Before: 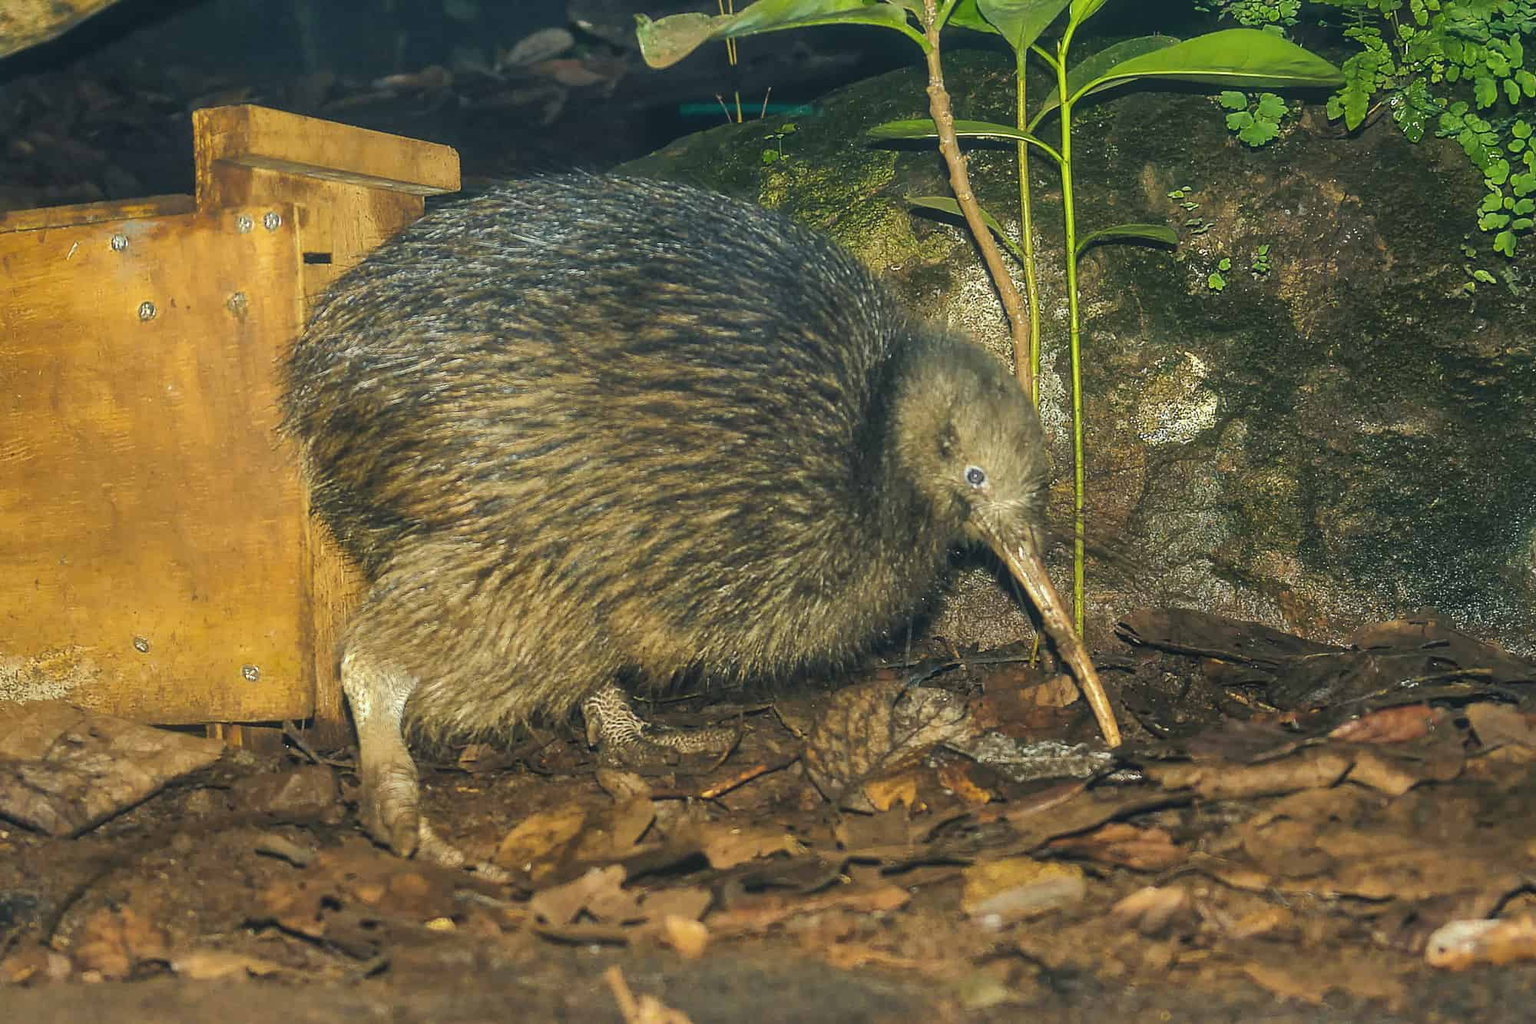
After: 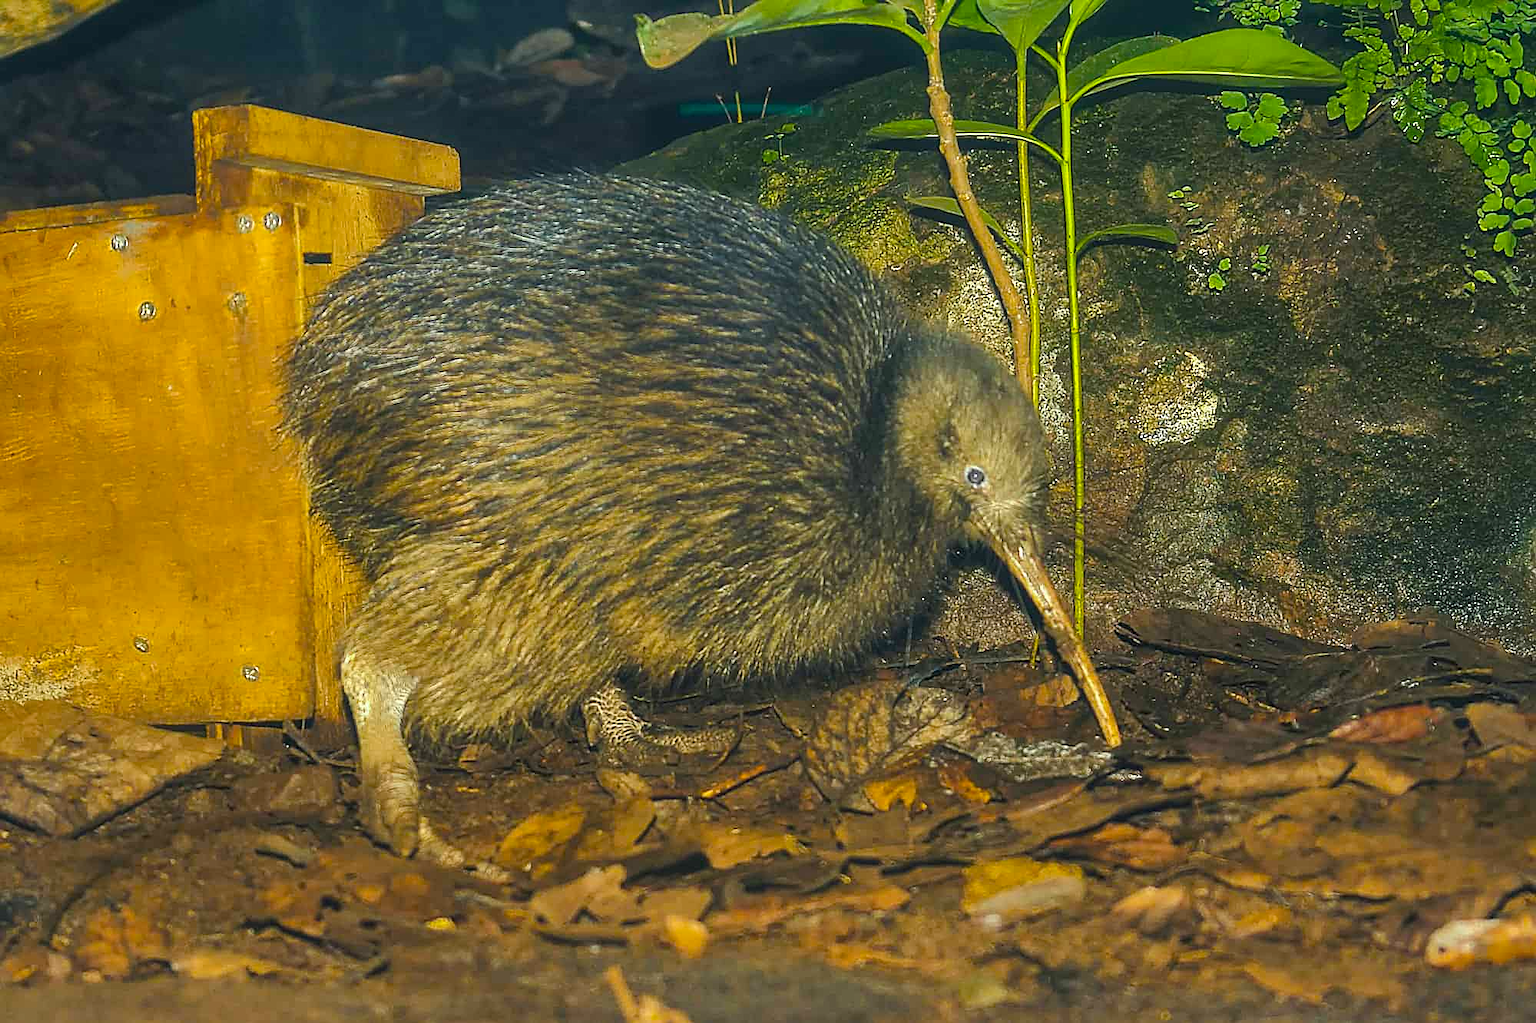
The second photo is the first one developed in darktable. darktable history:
color balance rgb: perceptual saturation grading › global saturation 35.78%
sharpen: on, module defaults
